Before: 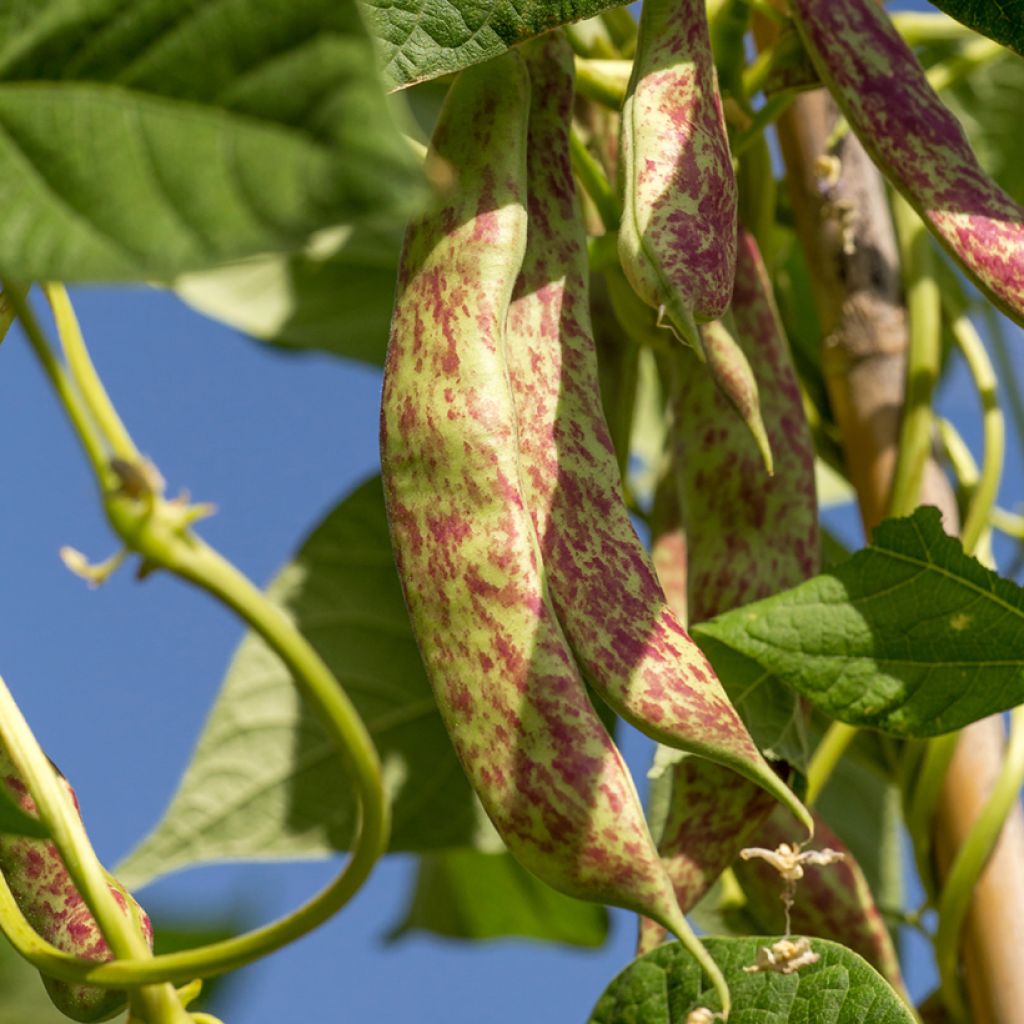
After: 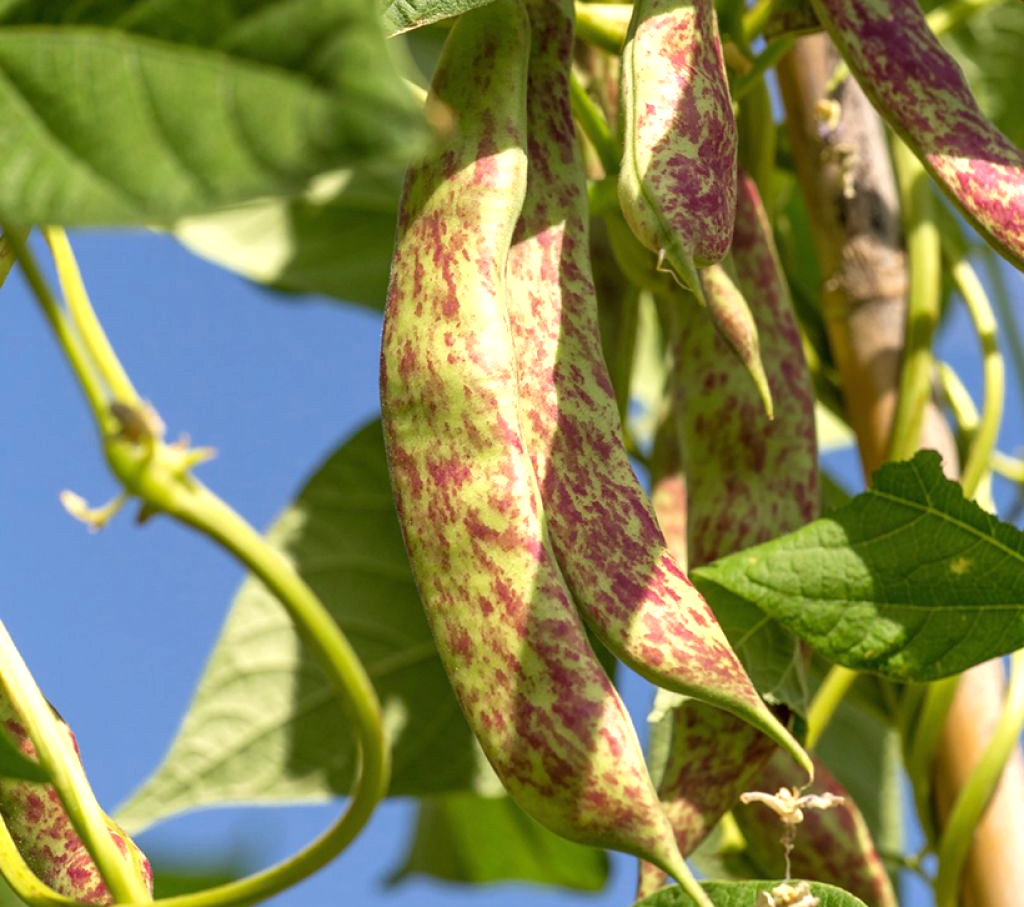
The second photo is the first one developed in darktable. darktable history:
crop and rotate: top 5.548%, bottom 5.841%
exposure: black level correction 0, exposure 0.5 EV, compensate exposure bias true, compensate highlight preservation false
